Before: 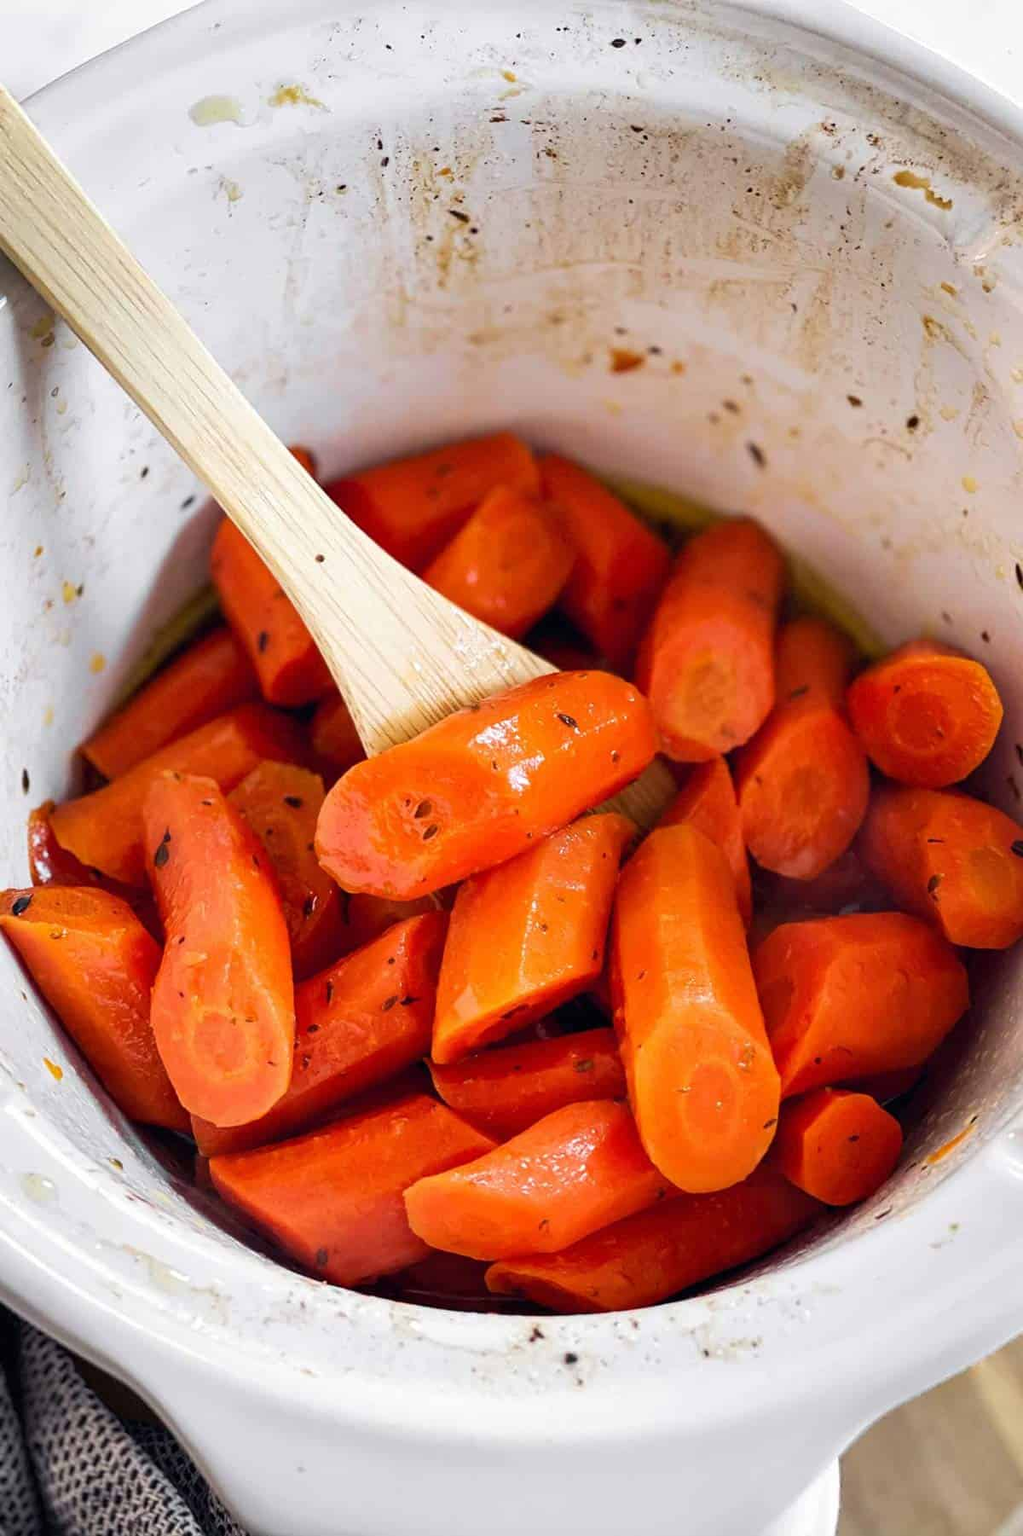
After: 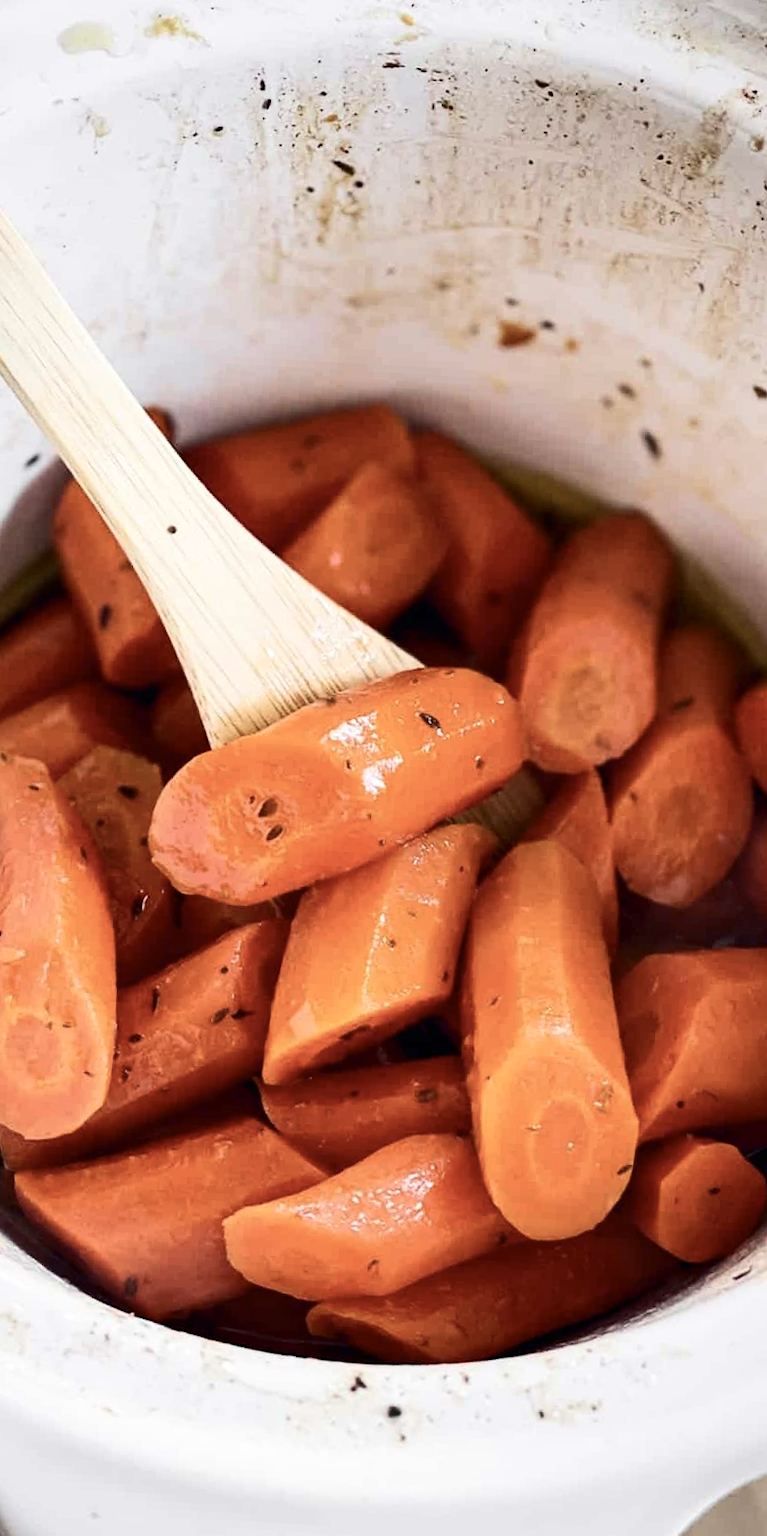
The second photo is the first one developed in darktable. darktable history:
tone equalizer: on, module defaults
crop and rotate: angle -3.27°, left 14.277%, top 0.028%, right 10.766%, bottom 0.028%
contrast brightness saturation: contrast 0.25, saturation -0.31
